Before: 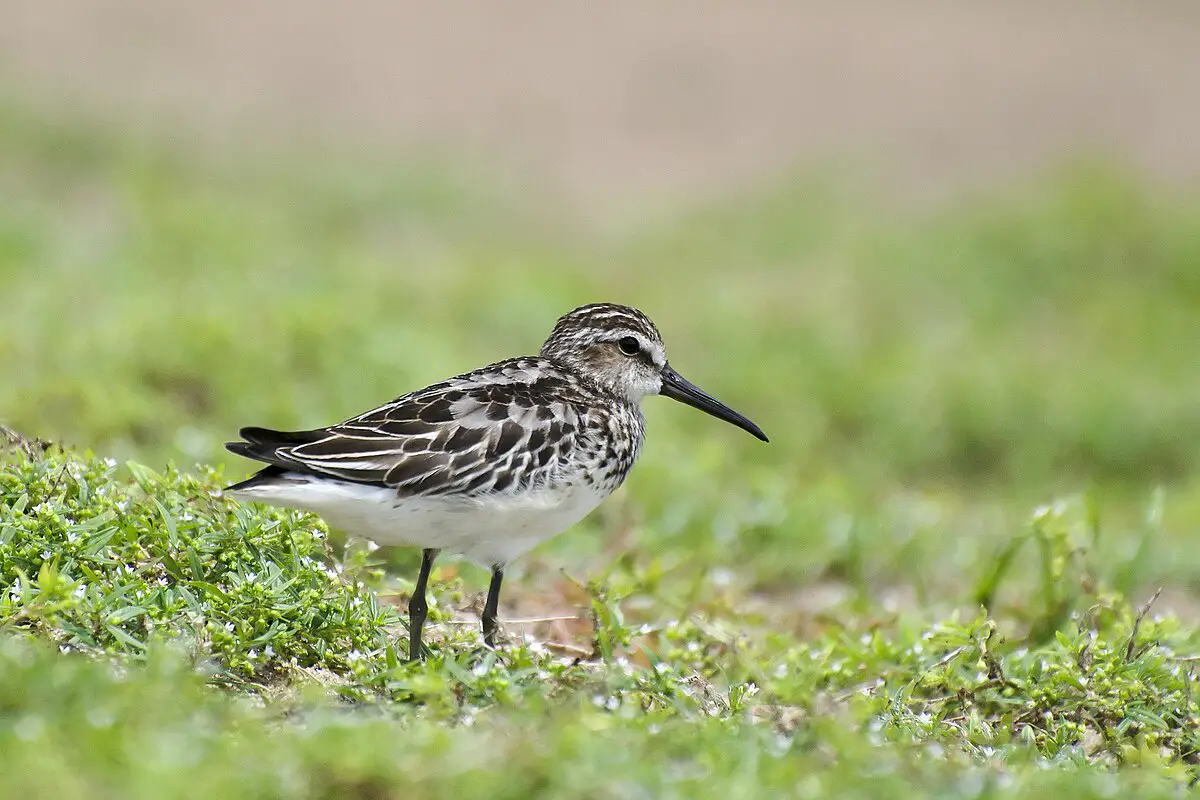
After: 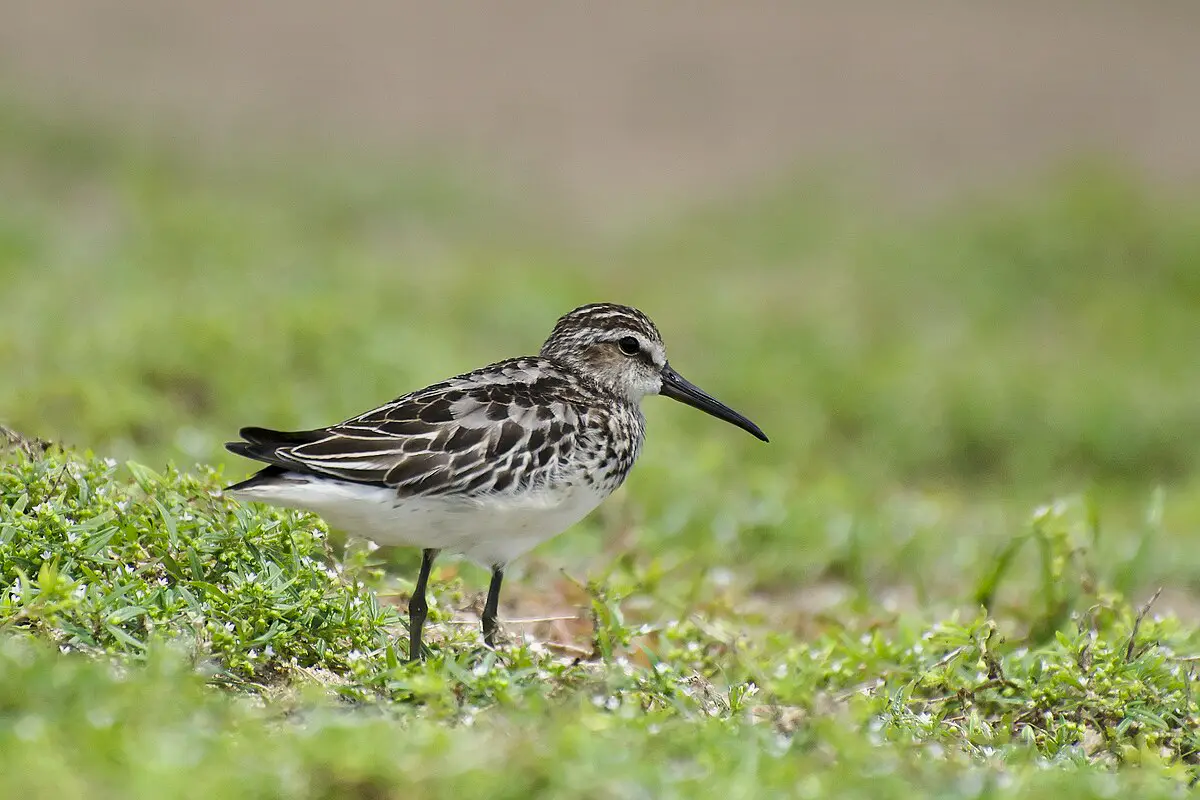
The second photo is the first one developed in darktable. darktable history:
graduated density: on, module defaults
color correction: highlights b* 3
